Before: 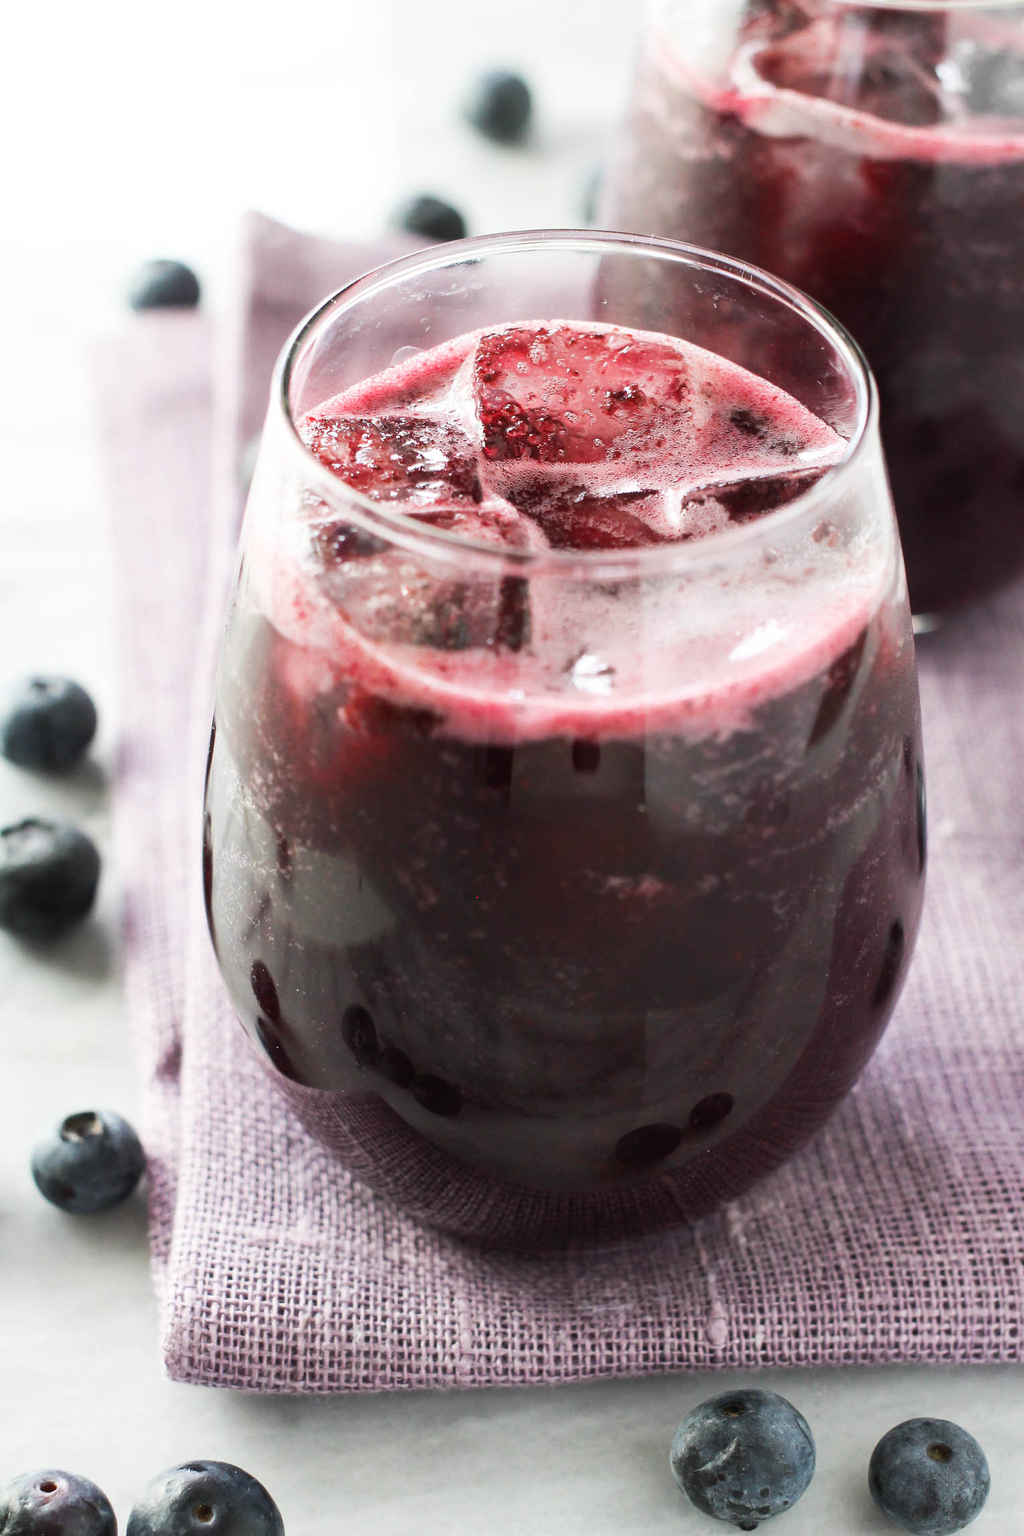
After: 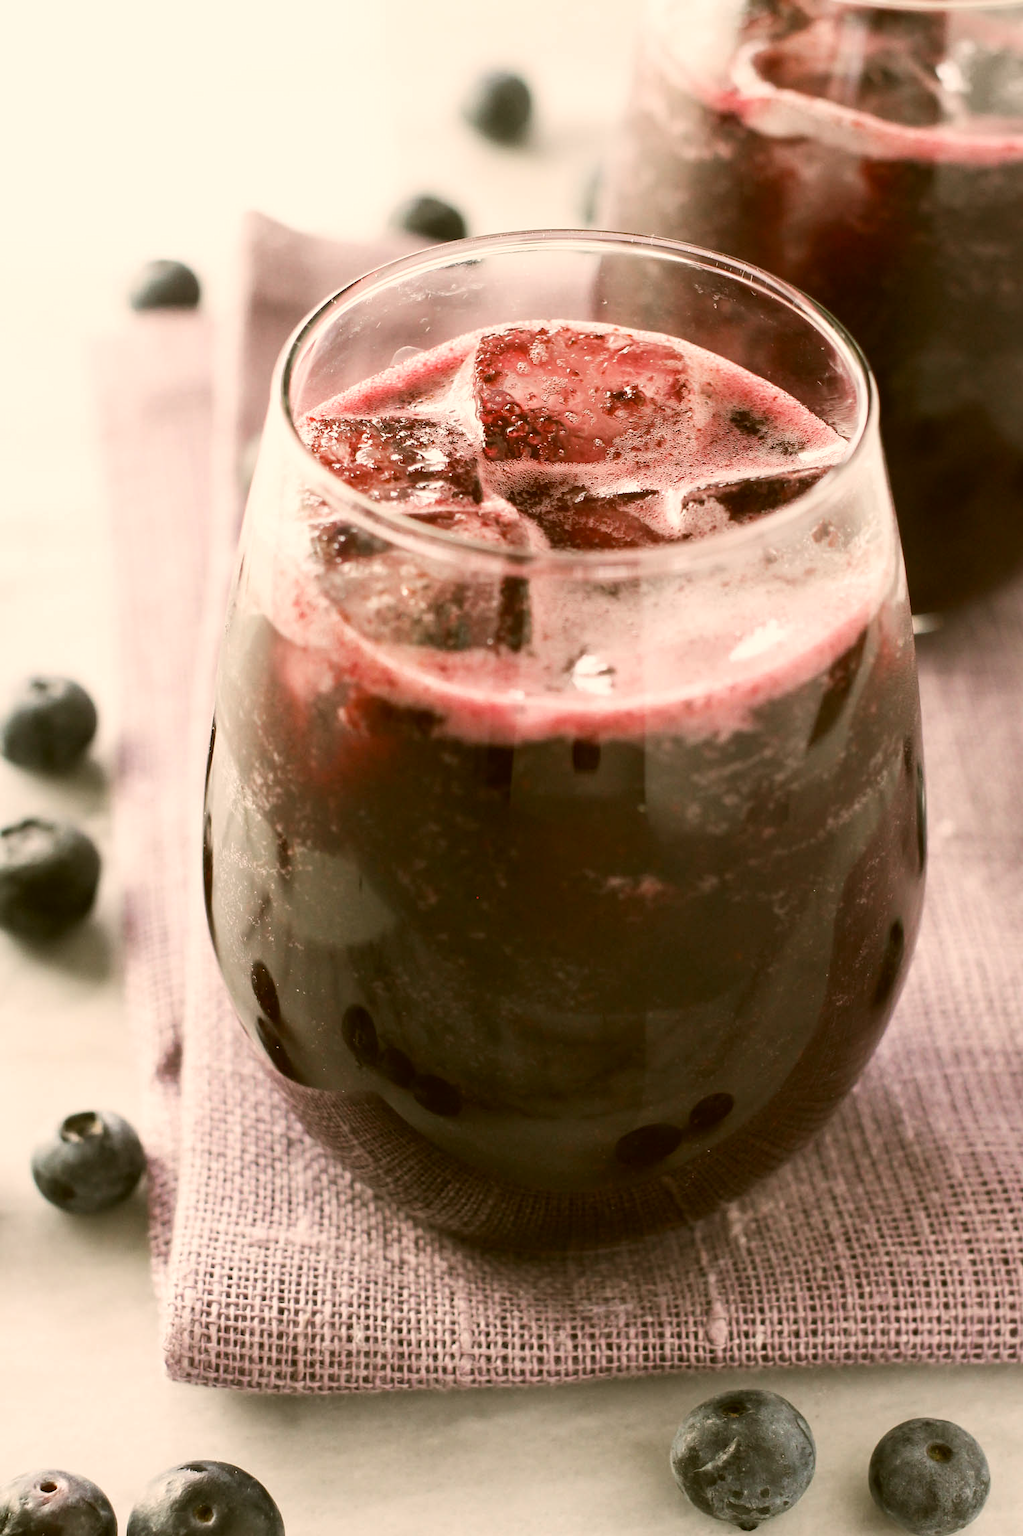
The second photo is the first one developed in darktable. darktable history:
color zones: curves: ch0 [(0, 0.5) (0.143, 0.5) (0.286, 0.5) (0.429, 0.504) (0.571, 0.5) (0.714, 0.509) (0.857, 0.5) (1, 0.5)]; ch1 [(0, 0.425) (0.143, 0.425) (0.286, 0.375) (0.429, 0.405) (0.571, 0.5) (0.714, 0.47) (0.857, 0.425) (1, 0.435)]; ch2 [(0, 0.5) (0.143, 0.5) (0.286, 0.5) (0.429, 0.517) (0.571, 0.5) (0.714, 0.51) (0.857, 0.5) (1, 0.5)]
color correction: highlights a* 8.98, highlights b* 15.09, shadows a* -0.49, shadows b* 26.52
